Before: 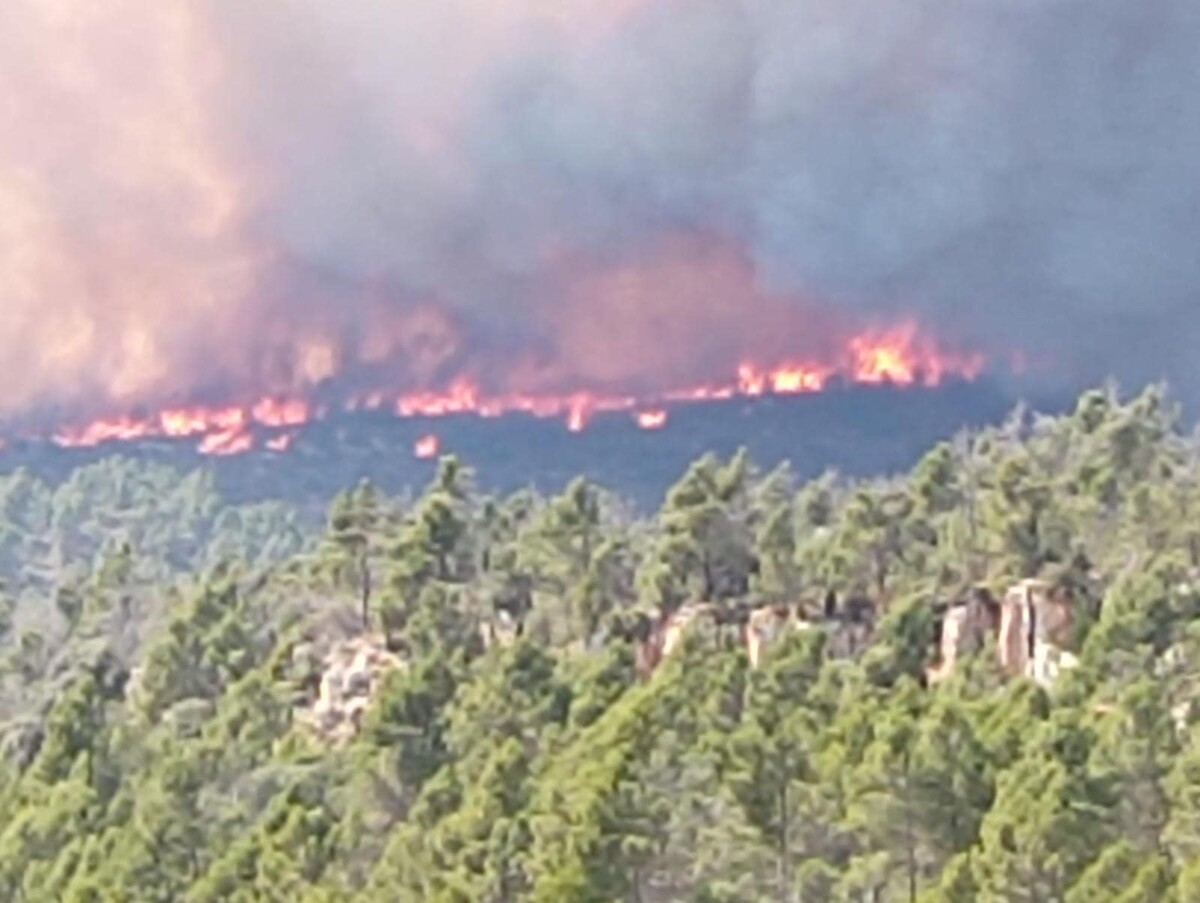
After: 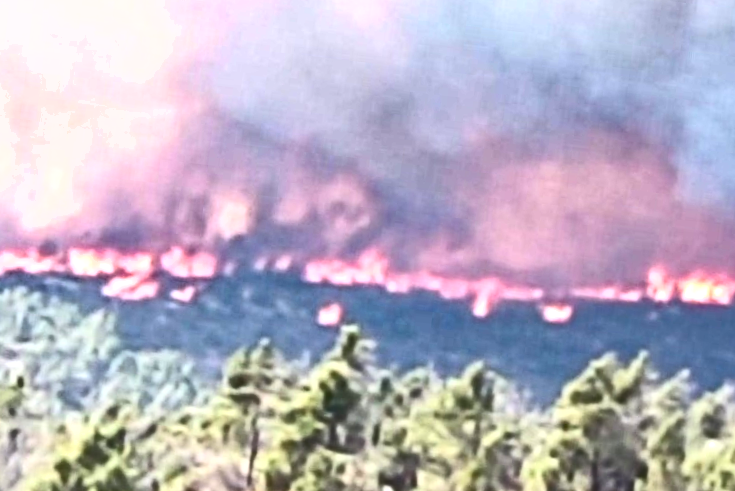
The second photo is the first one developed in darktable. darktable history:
exposure: exposure 0.228 EV, compensate highlight preservation false
levels: levels [0, 0.43, 0.859]
shadows and highlights: shadows 13.34, white point adjustment 1.3, soften with gaussian
crop and rotate: angle -6.61°, left 2.044%, top 6.97%, right 27.679%, bottom 30.637%
tone curve: curves: ch0 [(0, 0) (0.003, 0.108) (0.011, 0.113) (0.025, 0.113) (0.044, 0.121) (0.069, 0.132) (0.1, 0.145) (0.136, 0.158) (0.177, 0.182) (0.224, 0.215) (0.277, 0.27) (0.335, 0.341) (0.399, 0.424) (0.468, 0.528) (0.543, 0.622) (0.623, 0.721) (0.709, 0.79) (0.801, 0.846) (0.898, 0.871) (1, 1)], color space Lab, independent channels, preserve colors none
contrast brightness saturation: contrast 0.099, brightness -0.269, saturation 0.144
